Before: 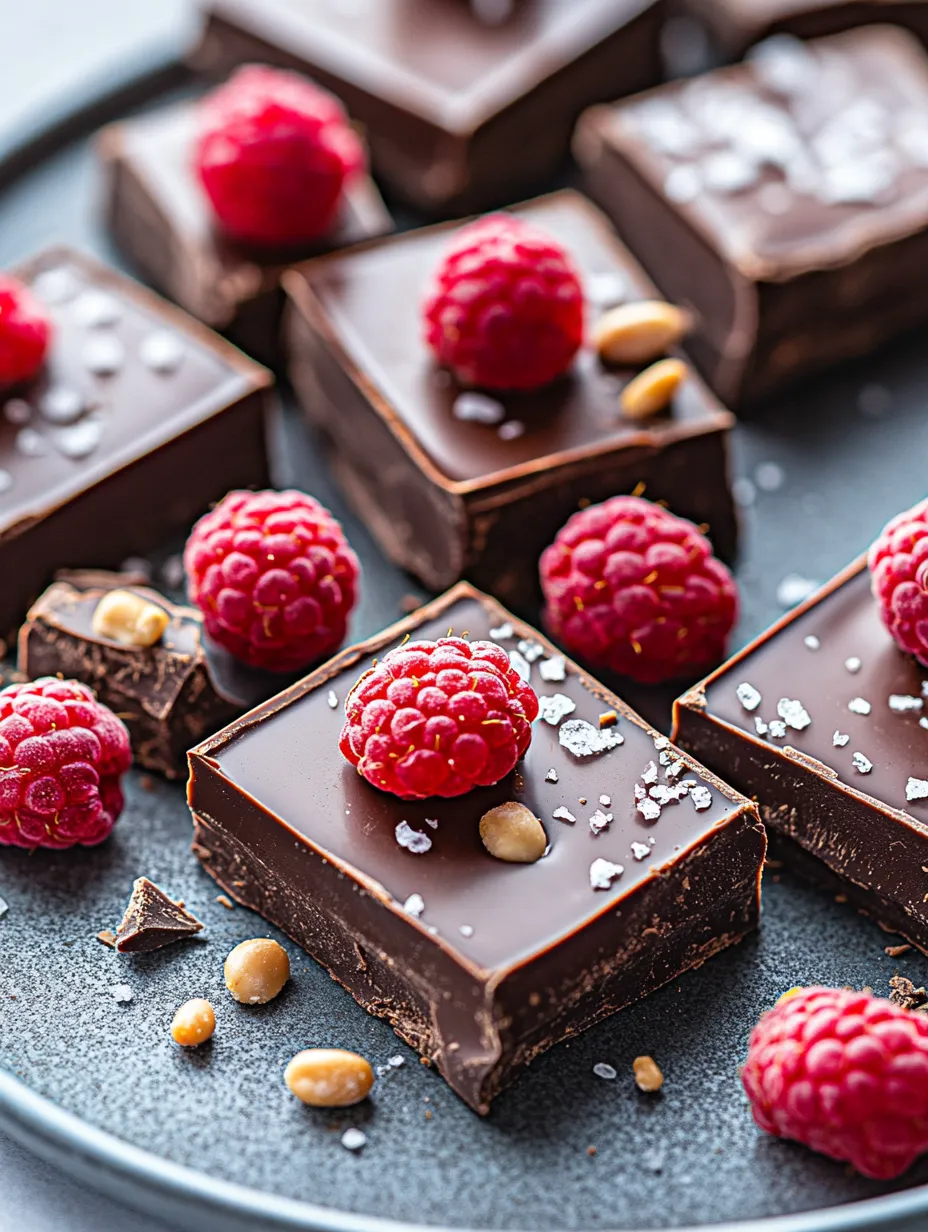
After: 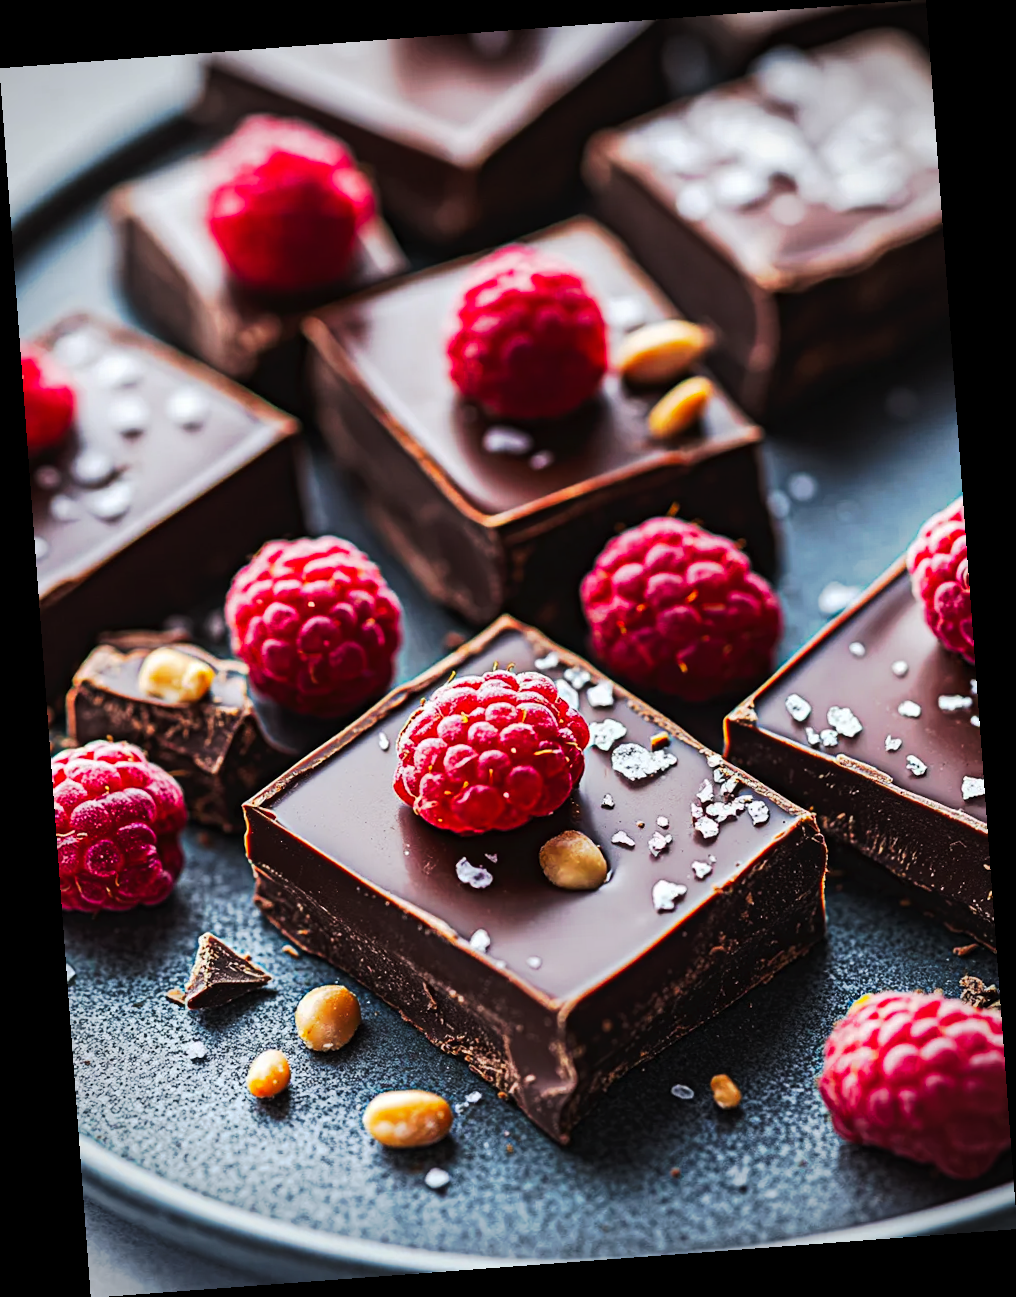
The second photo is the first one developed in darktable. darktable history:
vignetting: fall-off start 79.88%
tone curve: curves: ch0 [(0, 0) (0.003, 0.006) (0.011, 0.011) (0.025, 0.02) (0.044, 0.032) (0.069, 0.035) (0.1, 0.046) (0.136, 0.063) (0.177, 0.089) (0.224, 0.12) (0.277, 0.16) (0.335, 0.206) (0.399, 0.268) (0.468, 0.359) (0.543, 0.466) (0.623, 0.582) (0.709, 0.722) (0.801, 0.808) (0.898, 0.886) (1, 1)], preserve colors none
rotate and perspective: rotation -4.25°, automatic cropping off
